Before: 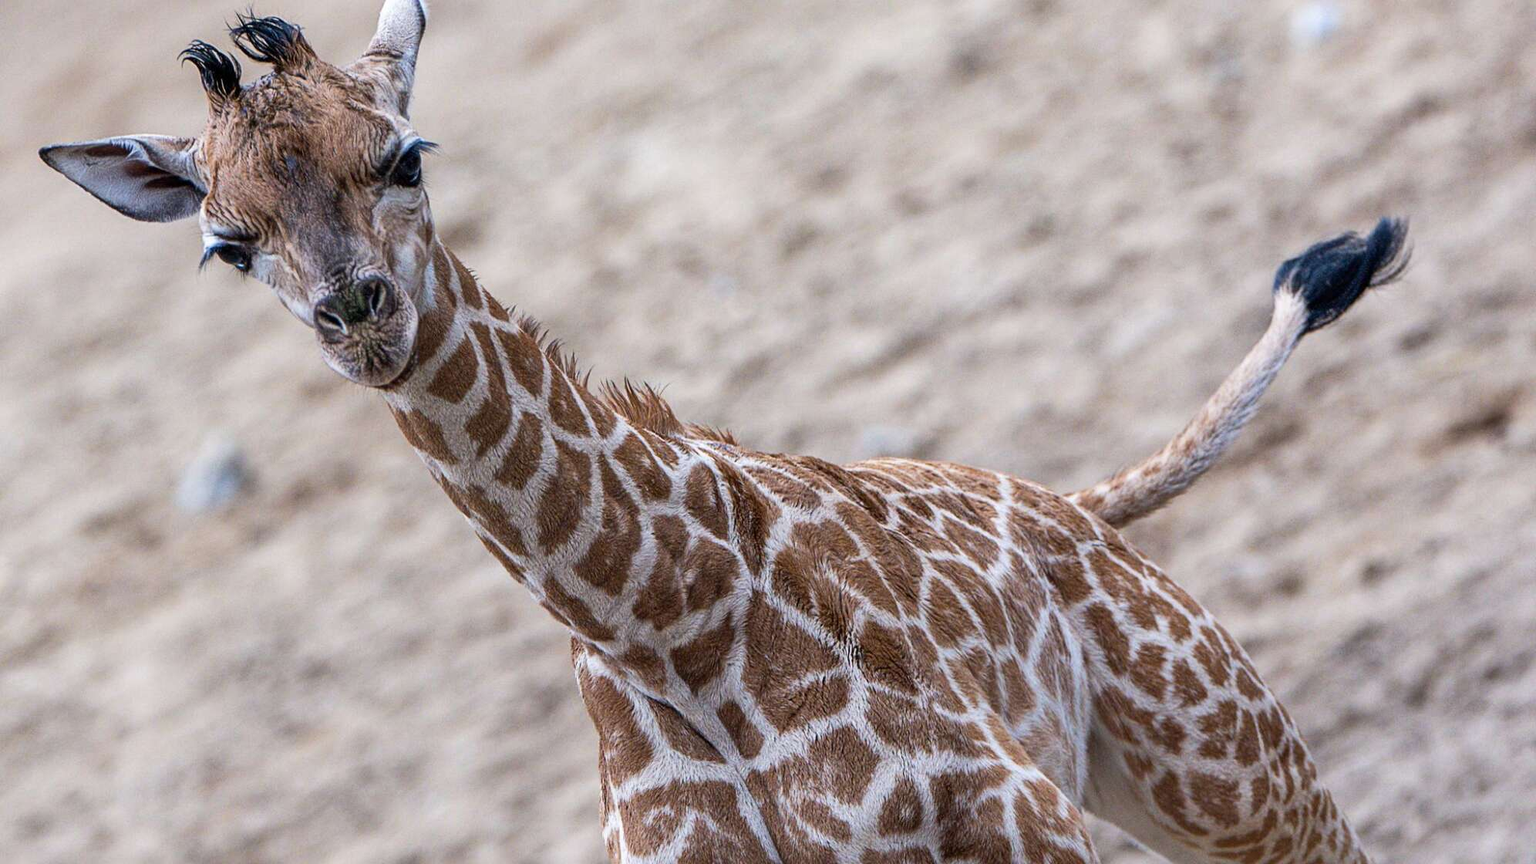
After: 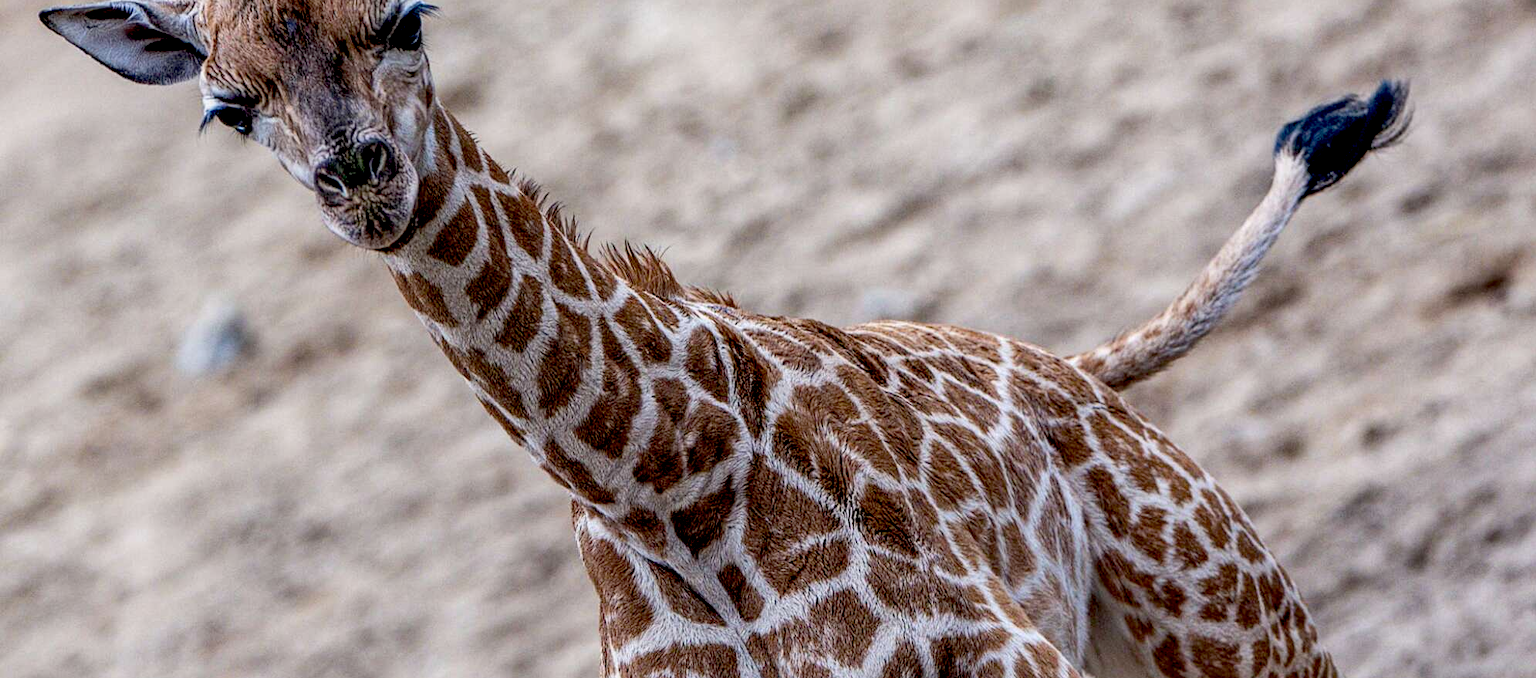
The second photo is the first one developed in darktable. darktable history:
crop and rotate: top 15.972%, bottom 5.518%
local contrast: on, module defaults
exposure: black level correction 0.03, exposure -0.073 EV, compensate highlight preservation false
